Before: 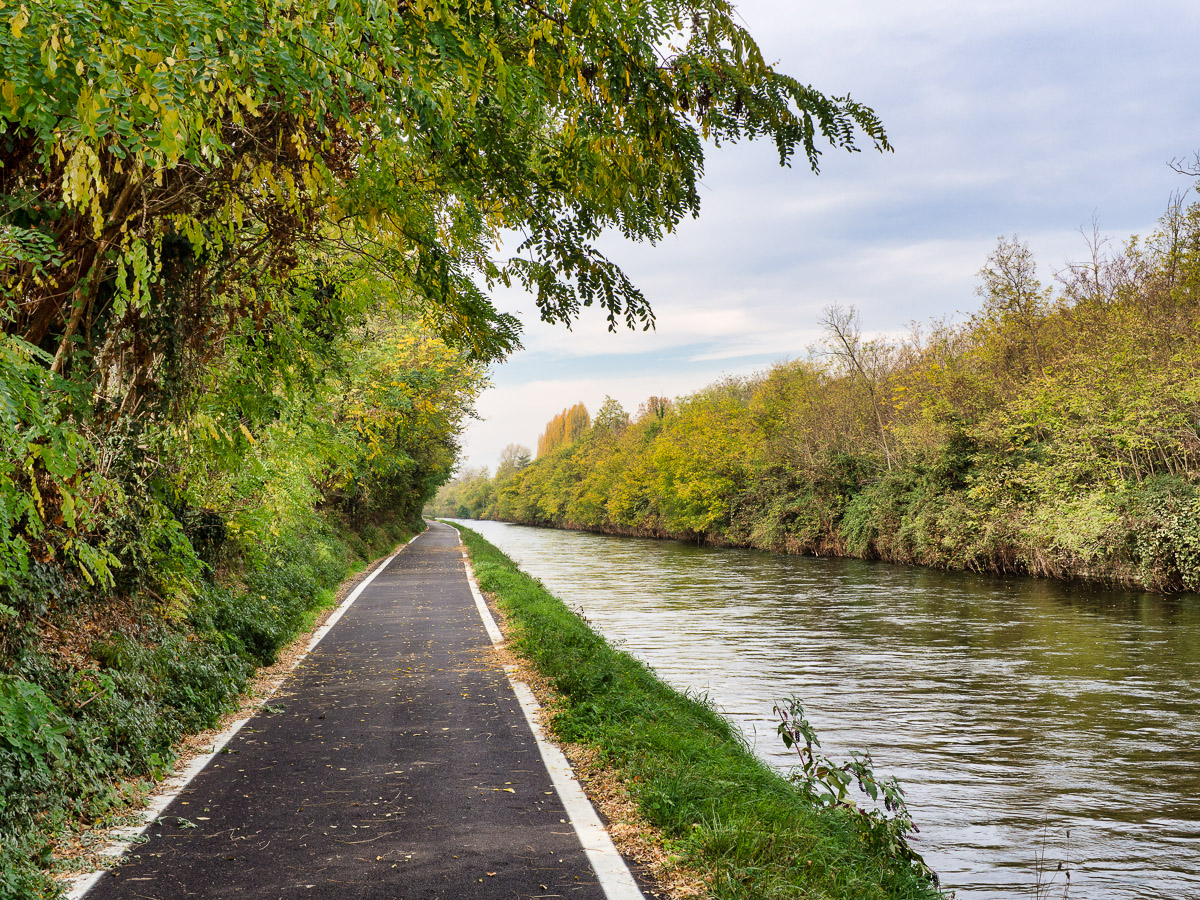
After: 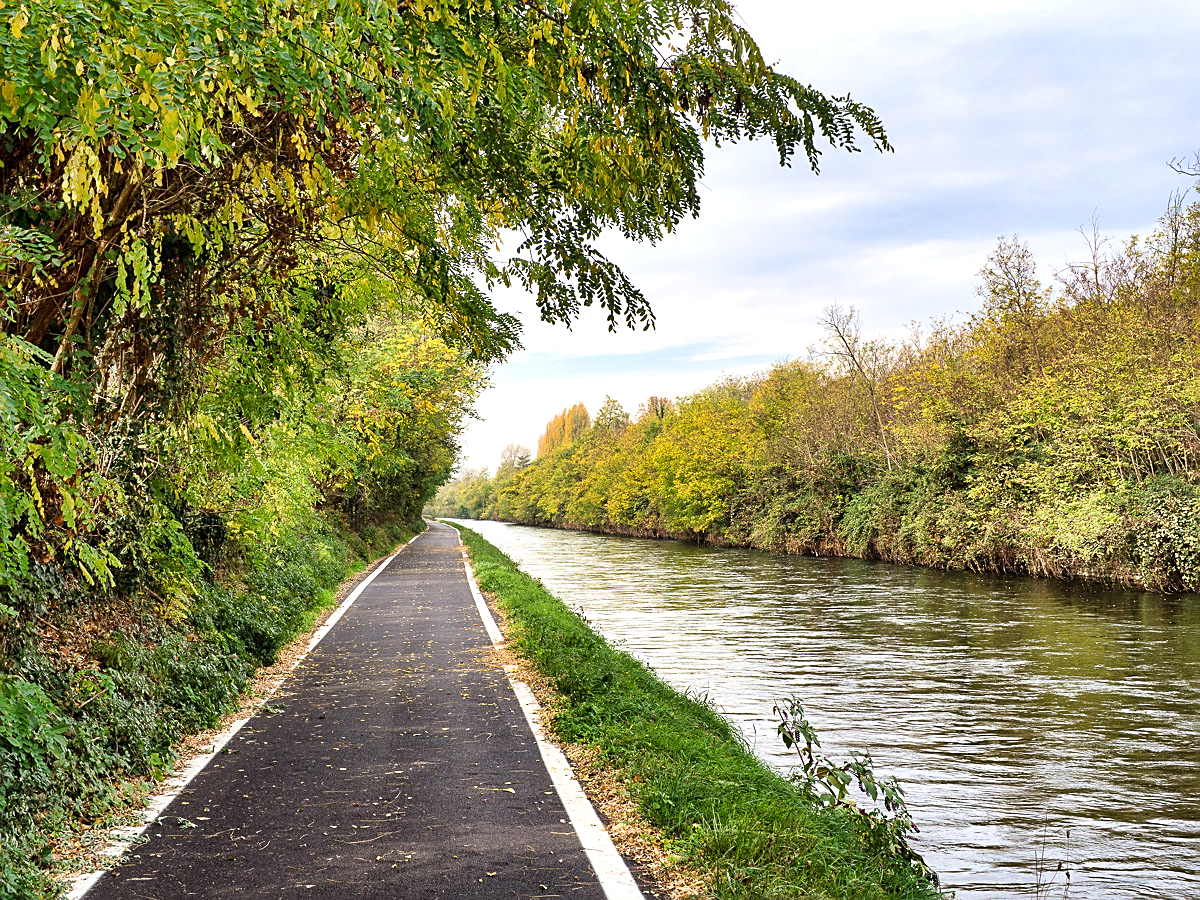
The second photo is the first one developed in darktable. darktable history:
sharpen: on, module defaults
exposure: exposure 0.376 EV, compensate highlight preservation false
